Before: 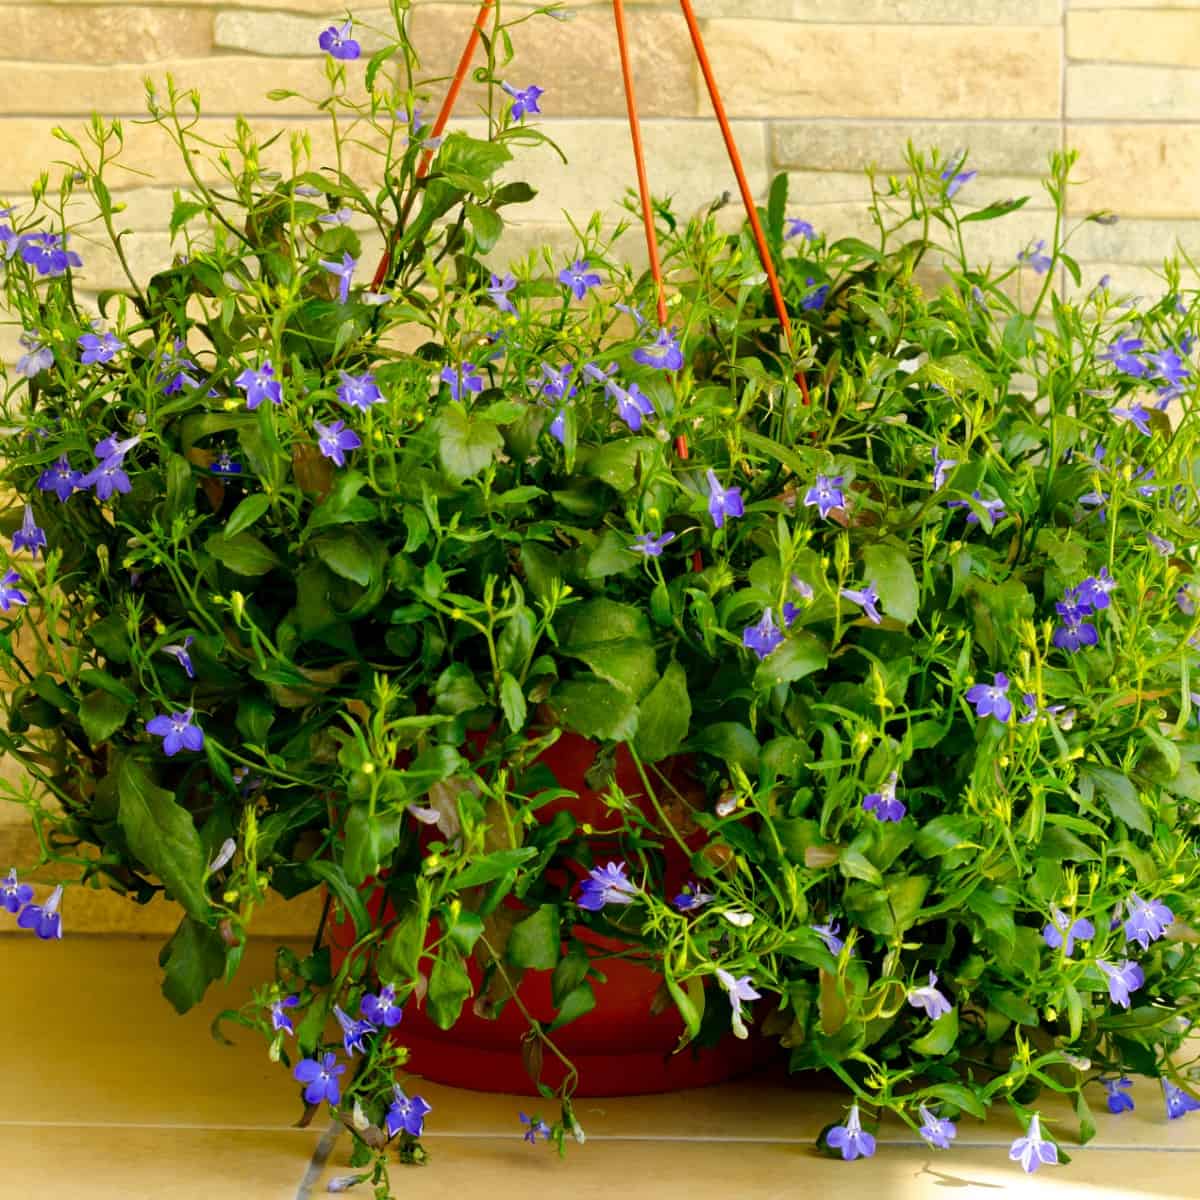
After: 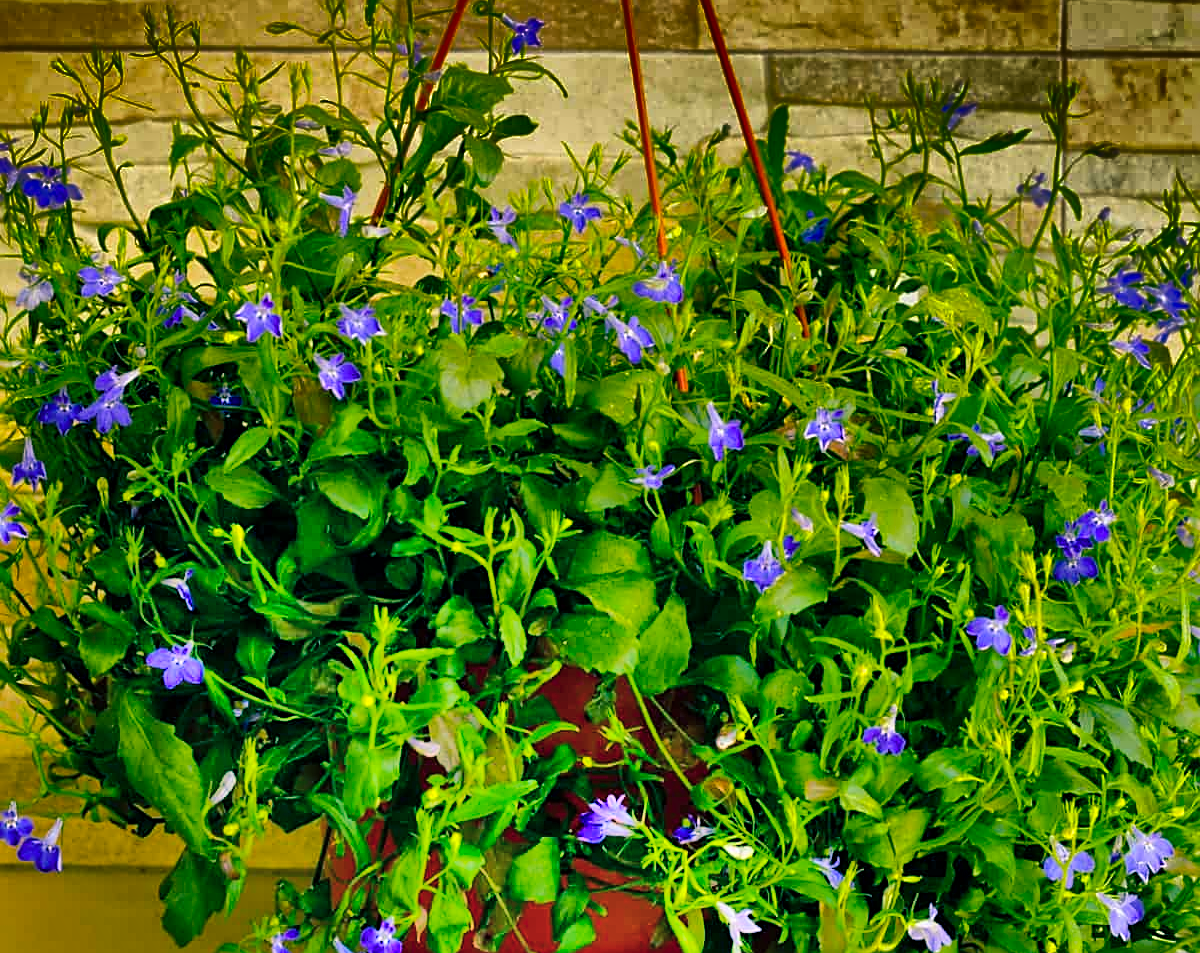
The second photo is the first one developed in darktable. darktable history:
sharpen: on, module defaults
shadows and highlights: radius 123.76, shadows 98.27, white point adjustment -3.12, highlights -98.35, highlights color adjustment 32.36%, soften with gaussian
color balance rgb: shadows lift › luminance -28.787%, shadows lift › chroma 10.033%, shadows lift › hue 233.02°, perceptual saturation grading › global saturation 30.986%
crop and rotate: top 5.656%, bottom 14.885%
